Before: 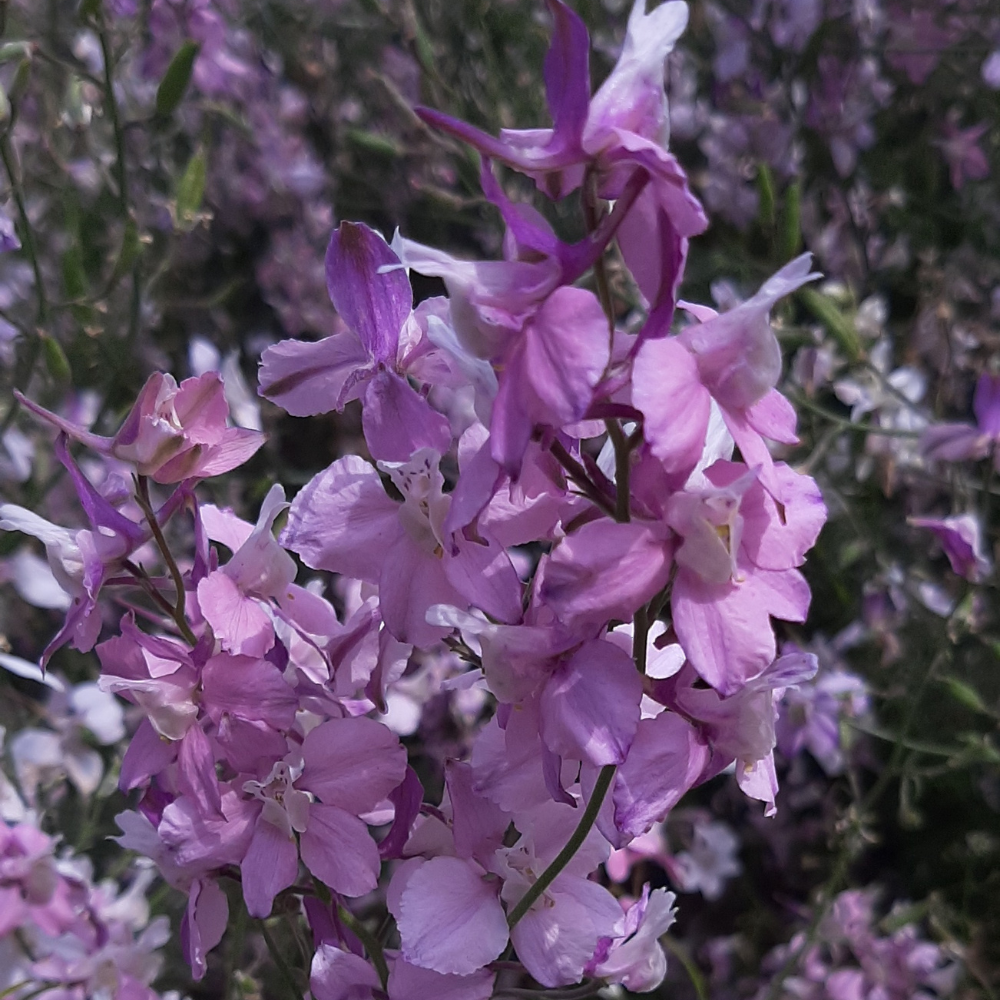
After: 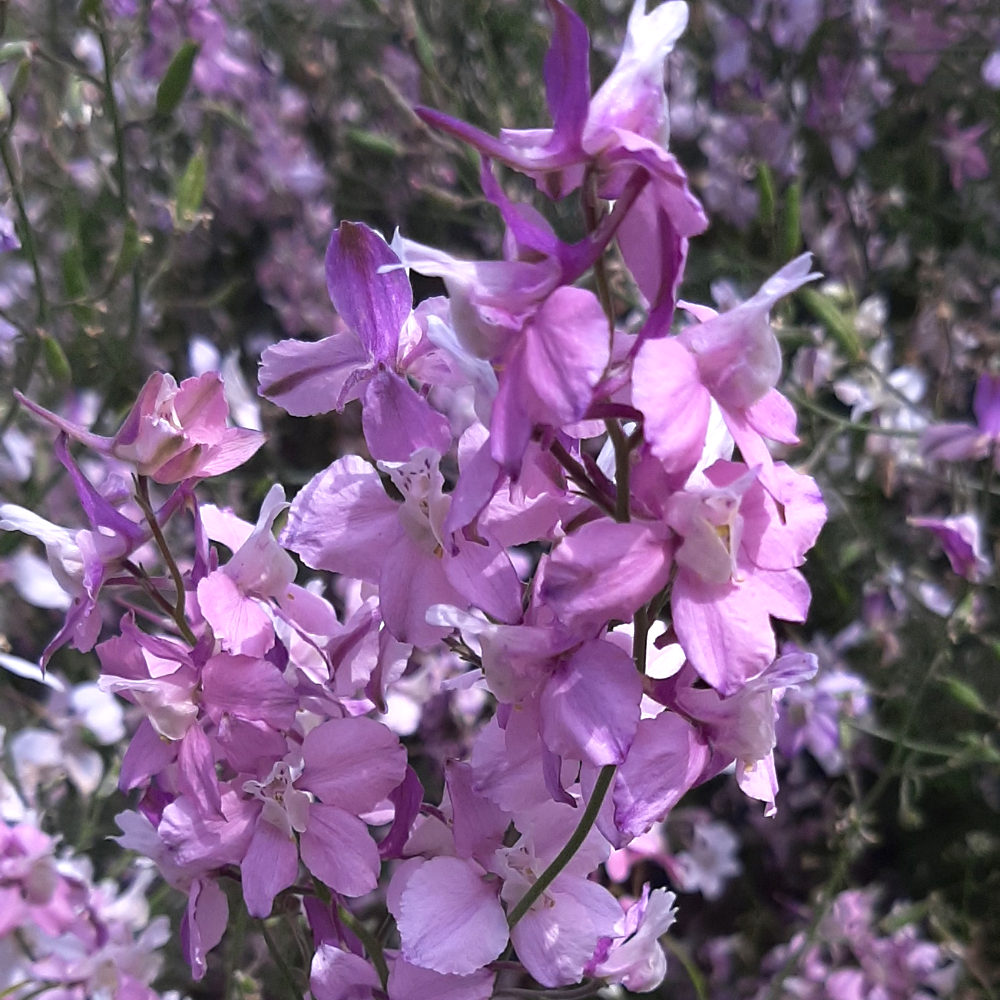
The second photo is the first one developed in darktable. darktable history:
exposure: exposure 0.635 EV, compensate highlight preservation false
